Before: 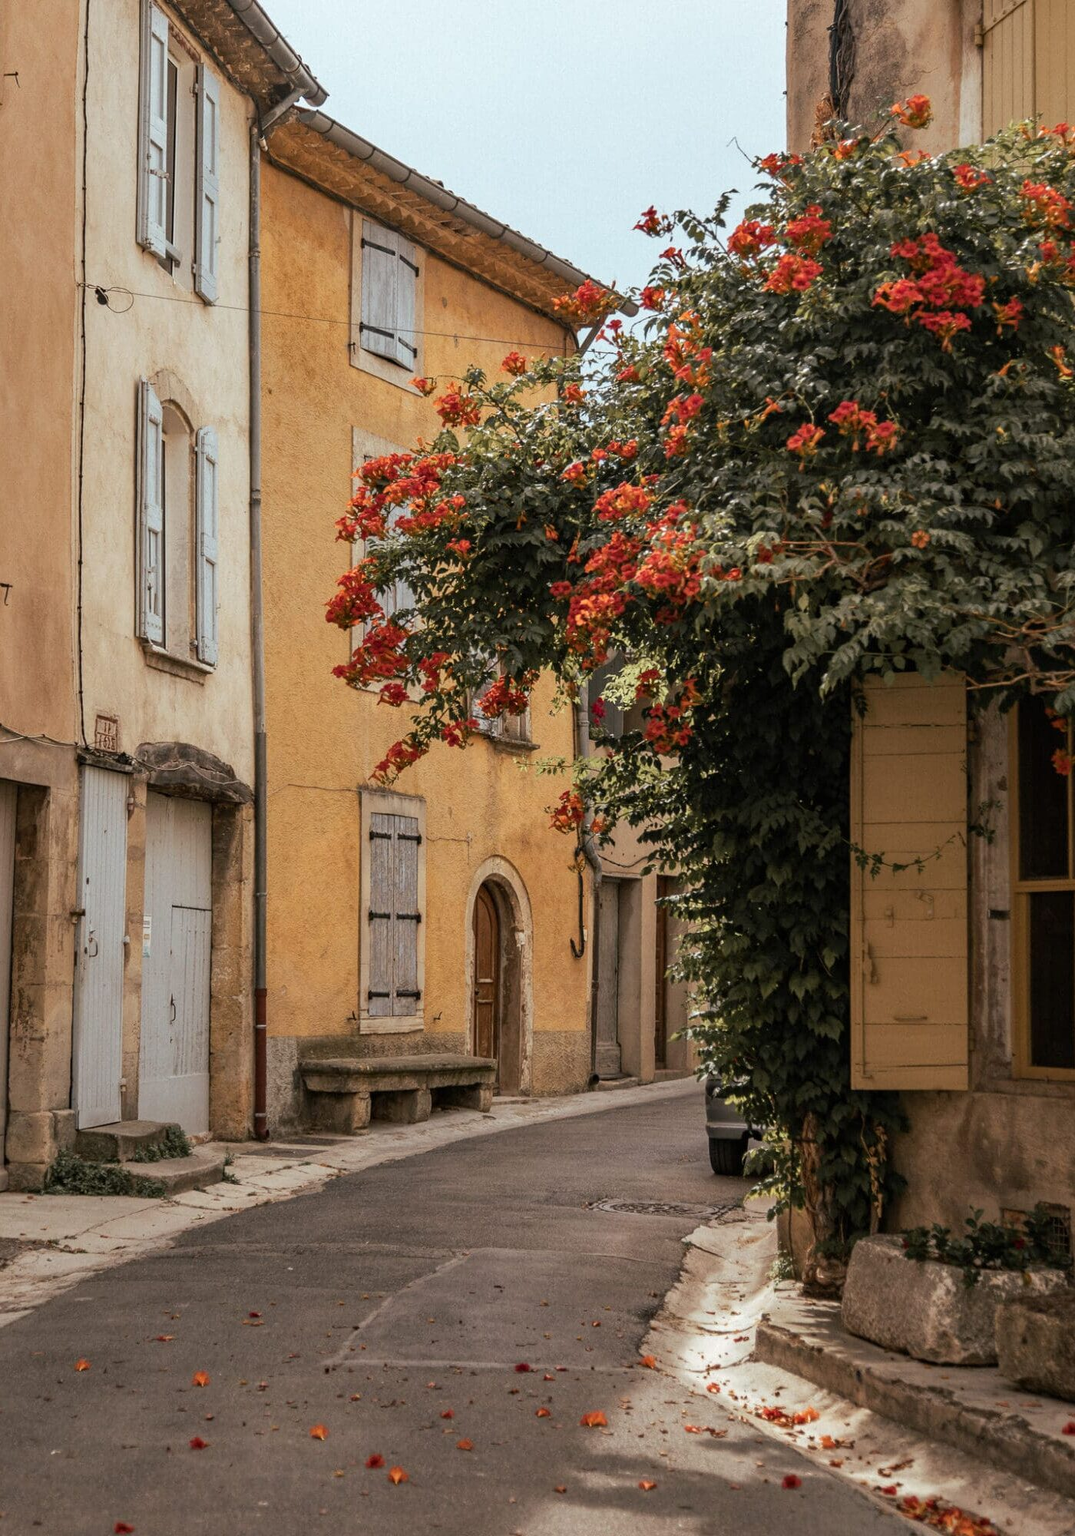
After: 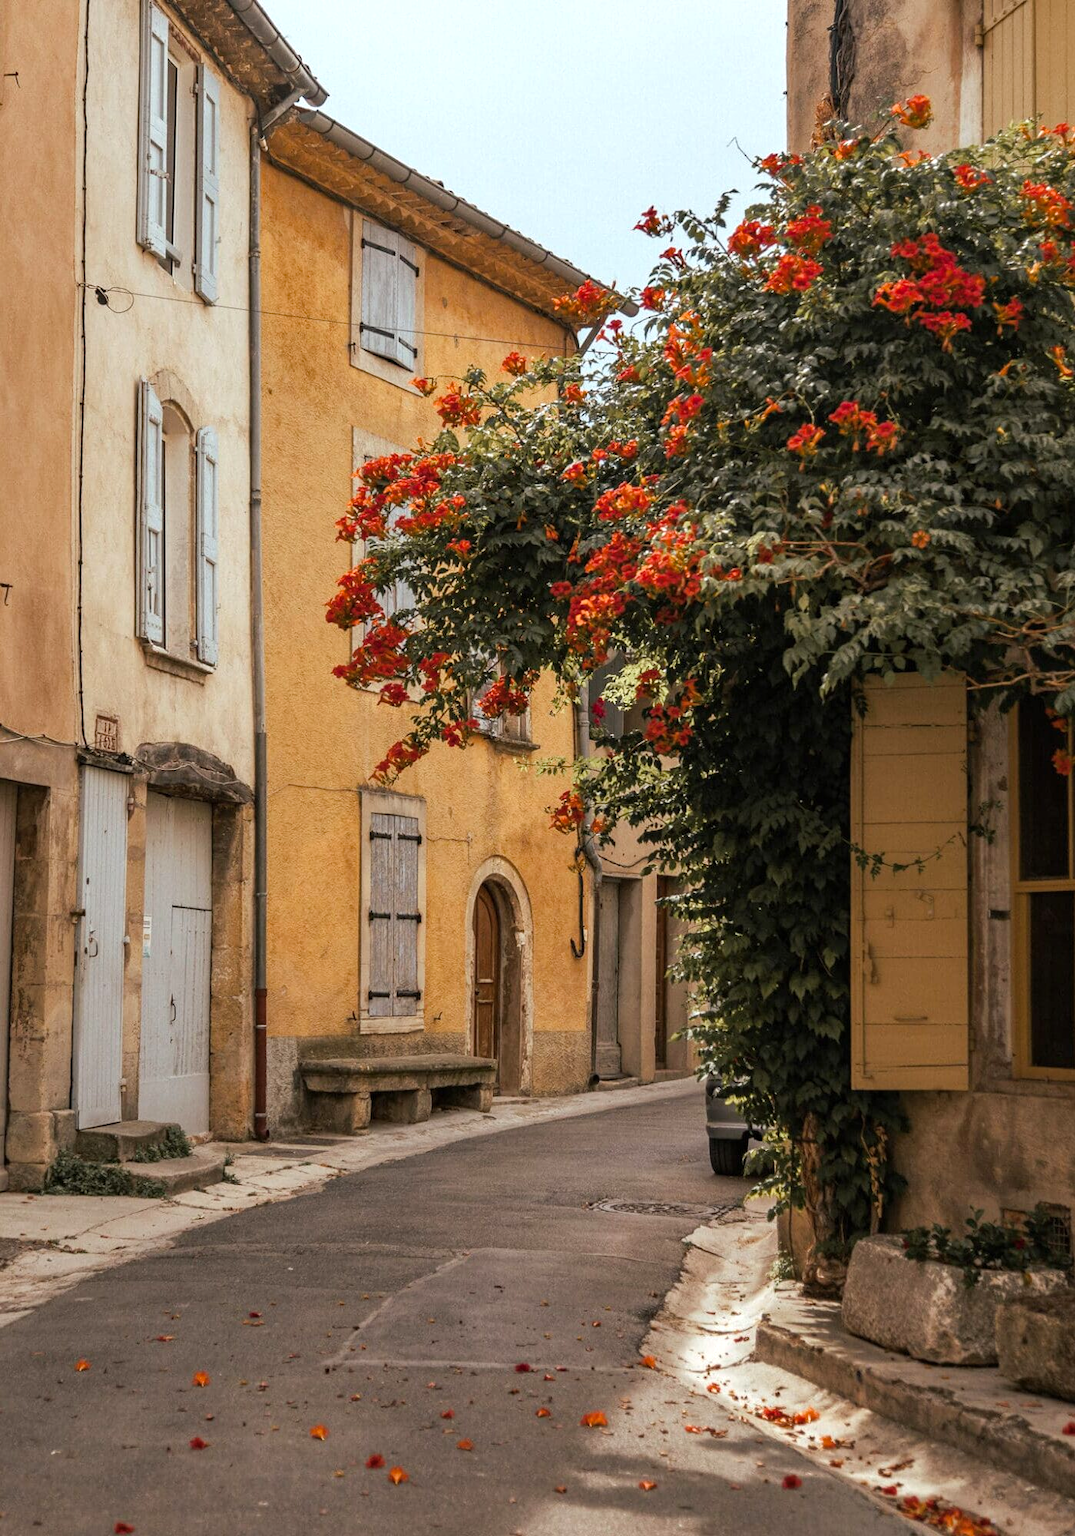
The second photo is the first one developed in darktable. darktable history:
color balance rgb: shadows fall-off 101%, linear chroma grading › mid-tones 7.63%, perceptual saturation grading › mid-tones 11.68%, mask middle-gray fulcrum 22.45%, global vibrance 10.11%, saturation formula JzAzBz (2021)
exposure: exposure 0.207 EV, compensate highlight preservation false
